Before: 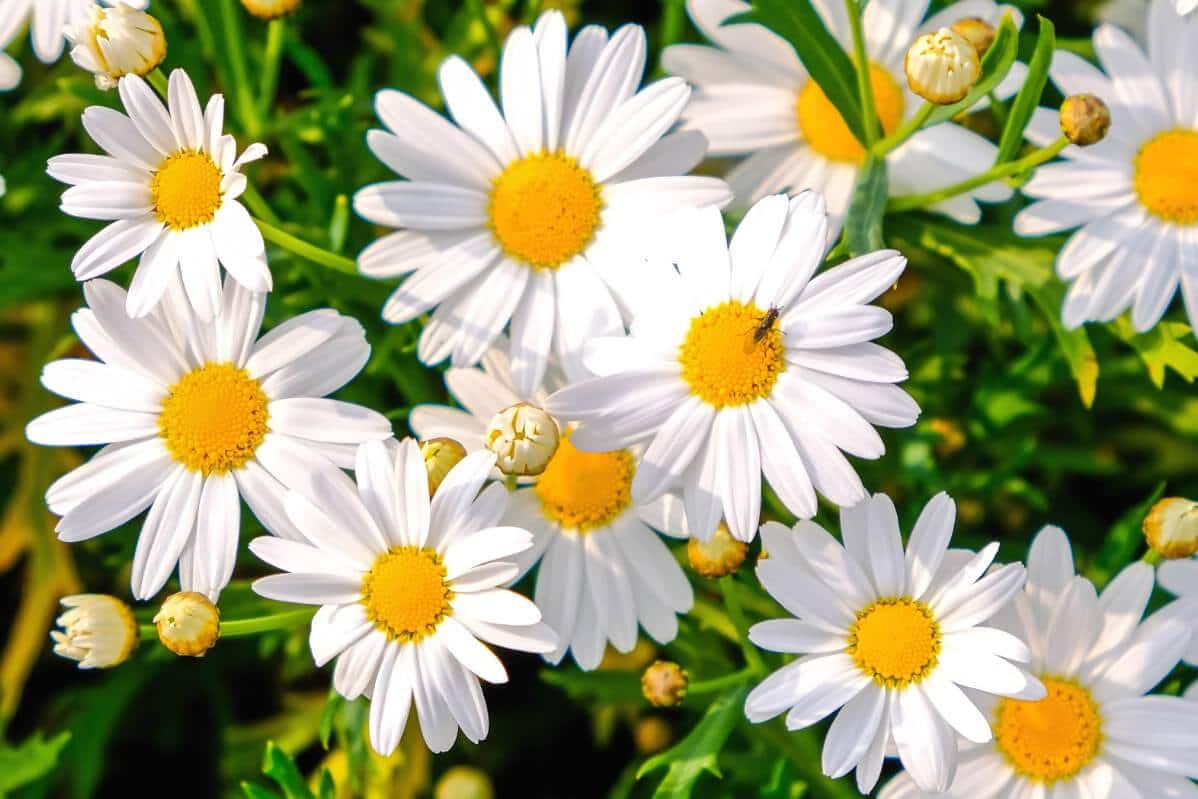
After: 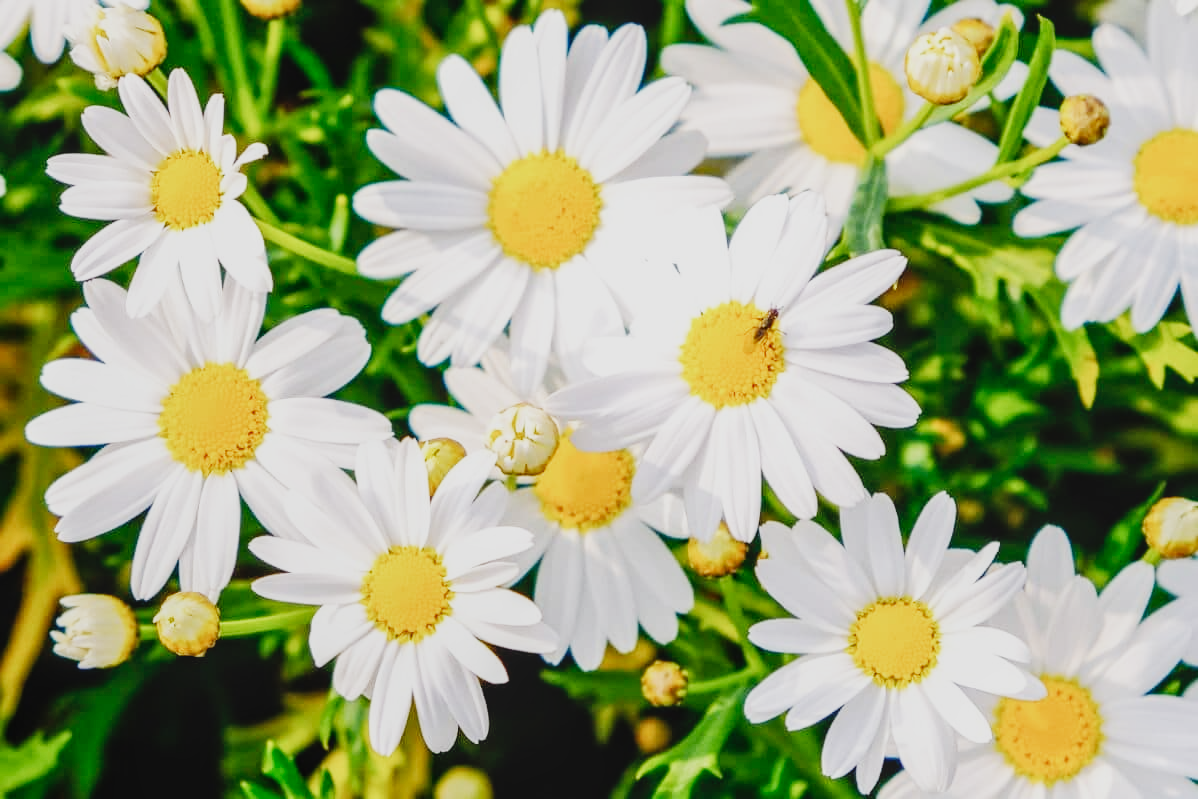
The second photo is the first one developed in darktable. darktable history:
sigmoid: skew -0.2, preserve hue 0%, red attenuation 0.1, red rotation 0.035, green attenuation 0.1, green rotation -0.017, blue attenuation 0.15, blue rotation -0.052, base primaries Rec2020
local contrast: detail 110%
exposure: black level correction 0, exposure 0.7 EV, compensate exposure bias true, compensate highlight preservation false
